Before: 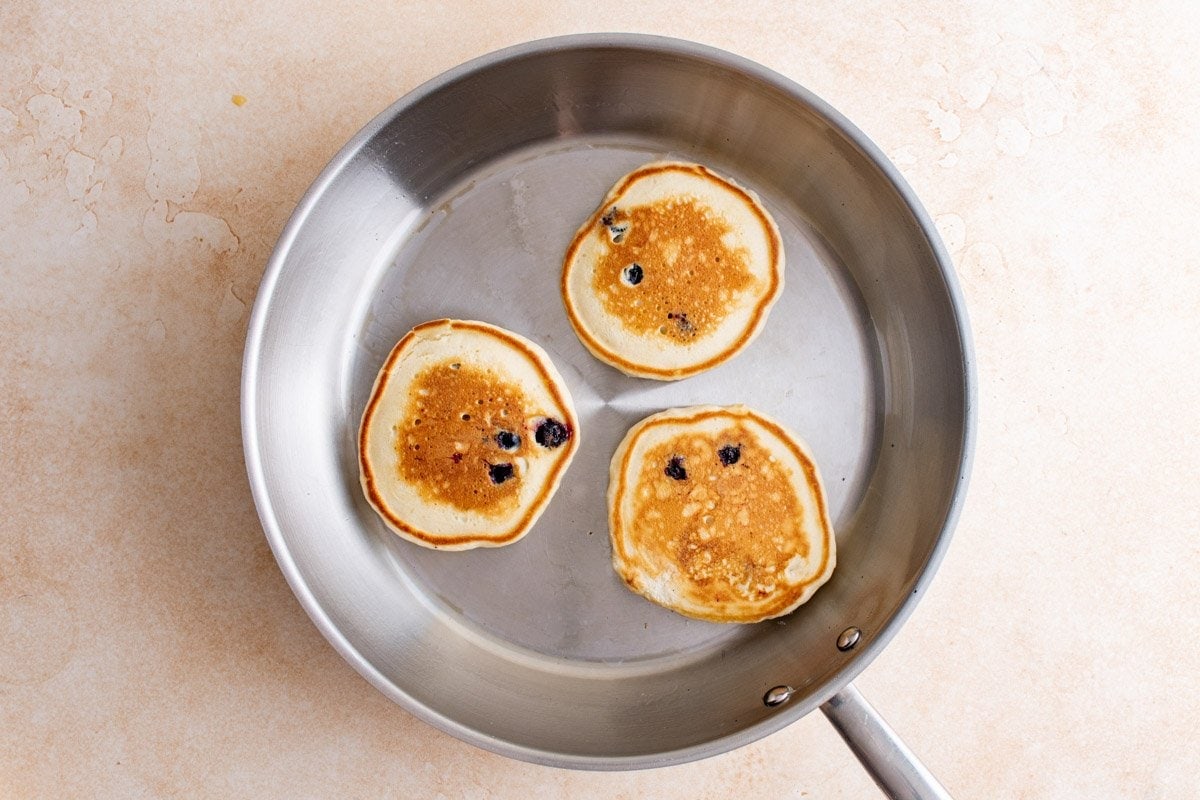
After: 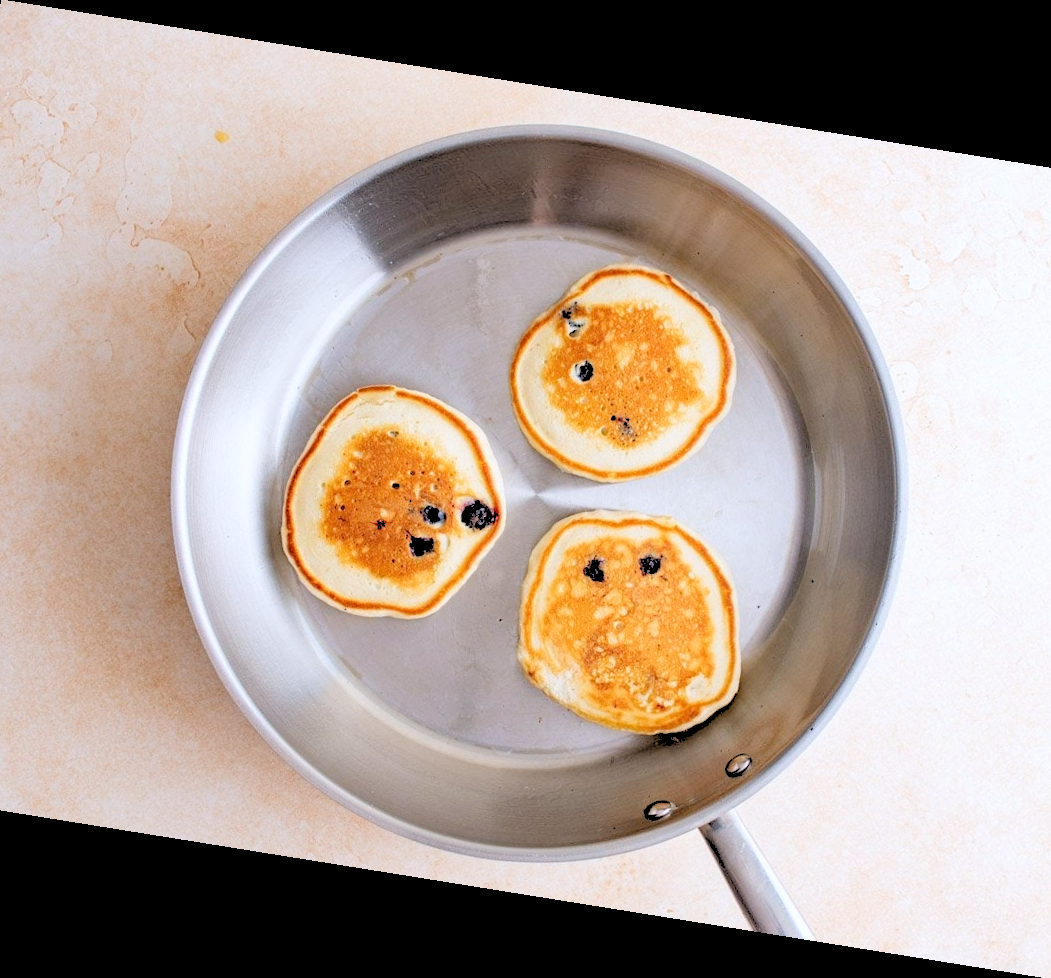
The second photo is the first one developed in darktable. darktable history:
white balance: red 0.976, blue 1.04
rgb levels: levels [[0.027, 0.429, 0.996], [0, 0.5, 1], [0, 0.5, 1]]
rotate and perspective: rotation 9.12°, automatic cropping off
crop and rotate: left 9.597%, right 10.195%
